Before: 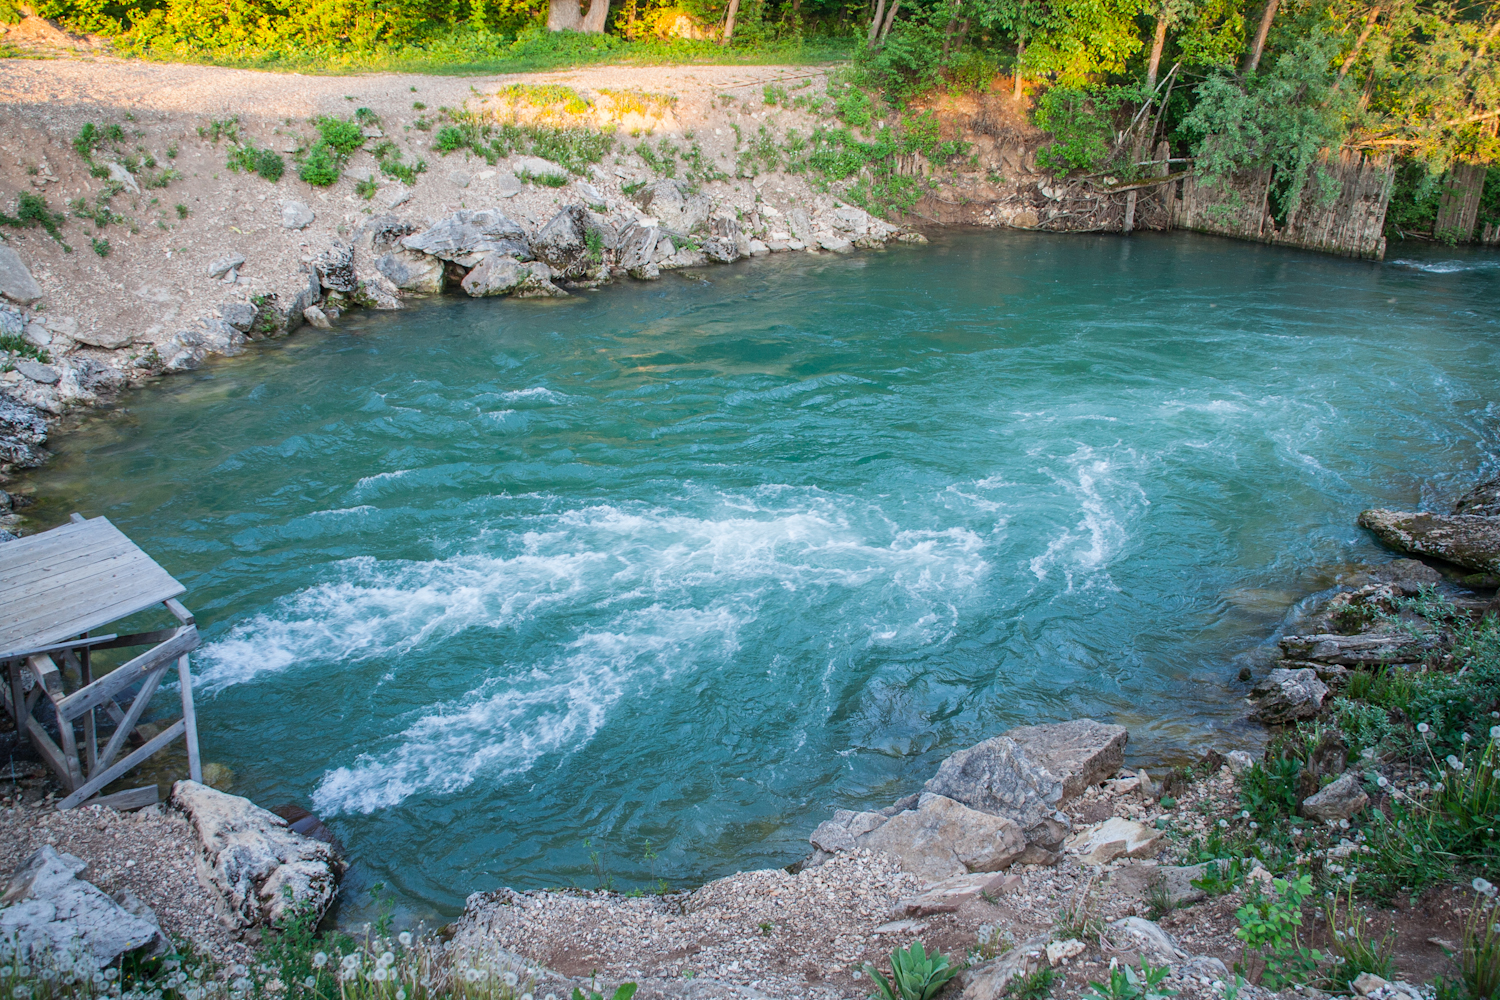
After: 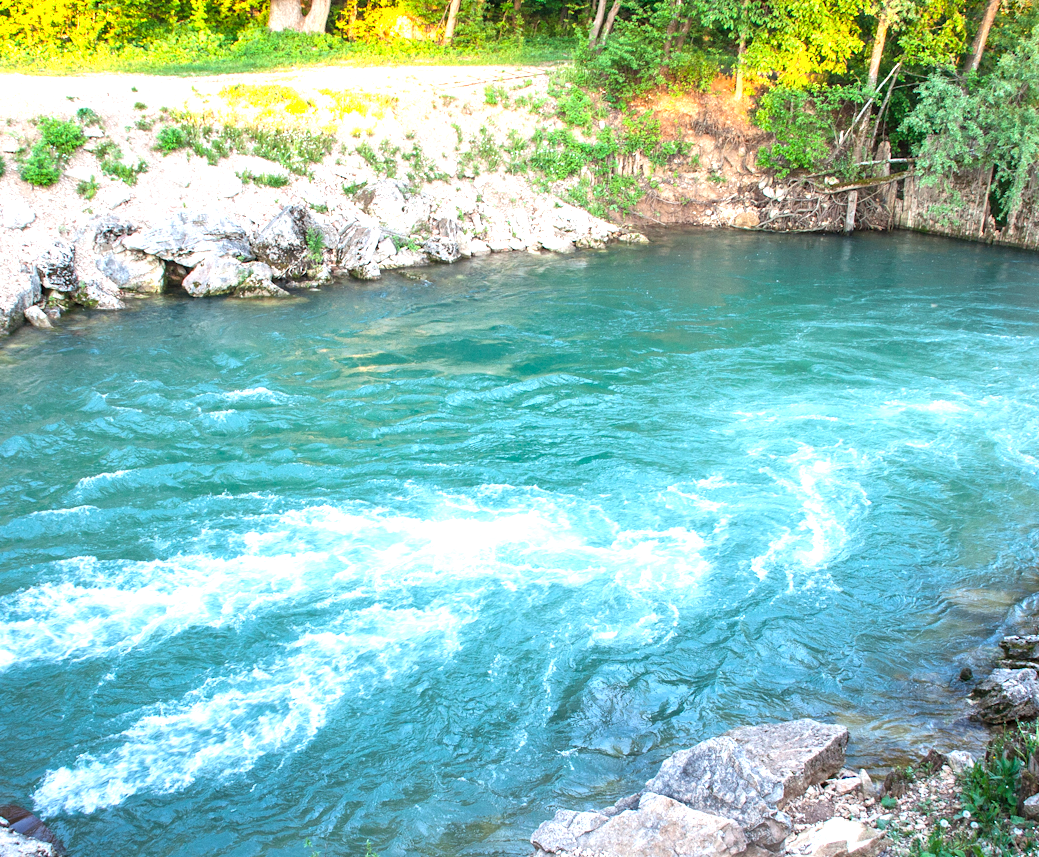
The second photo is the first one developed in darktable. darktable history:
exposure: exposure 1.143 EV, compensate highlight preservation false
crop: left 18.637%, right 12.076%, bottom 14.259%
local contrast: mode bilateral grid, contrast 21, coarseness 50, detail 120%, midtone range 0.2
